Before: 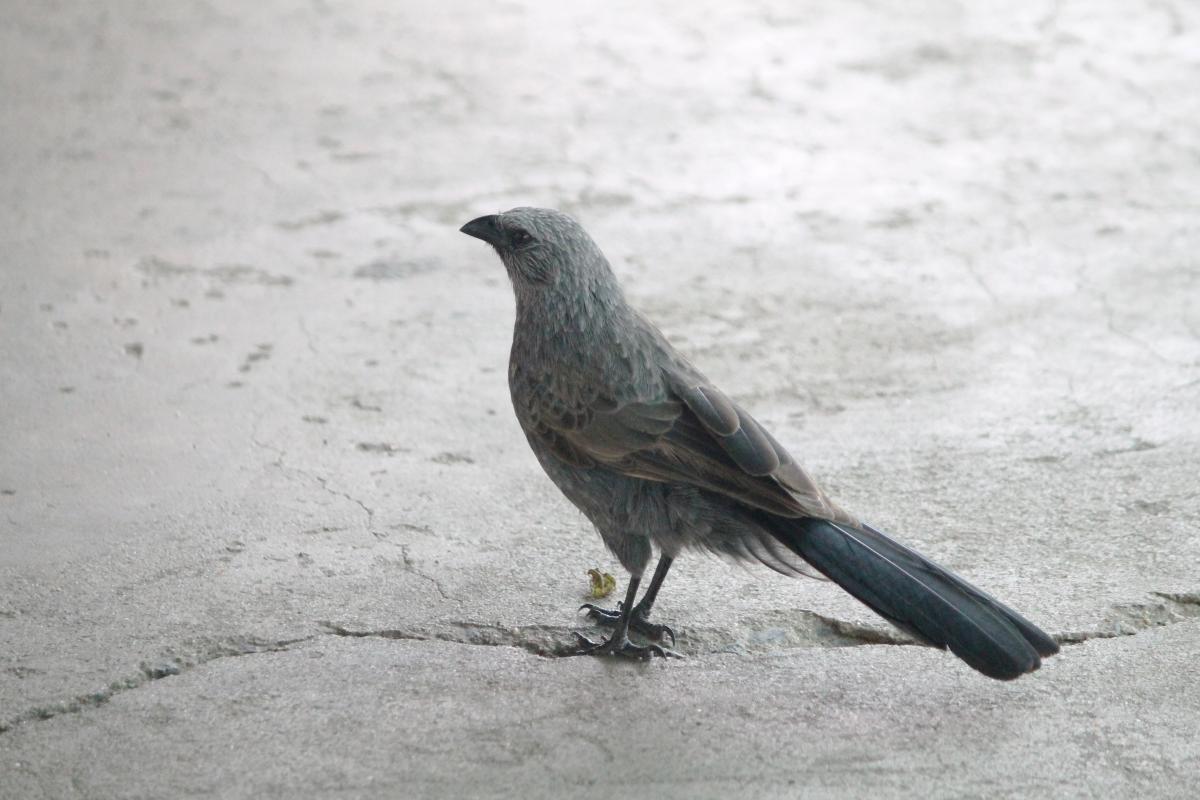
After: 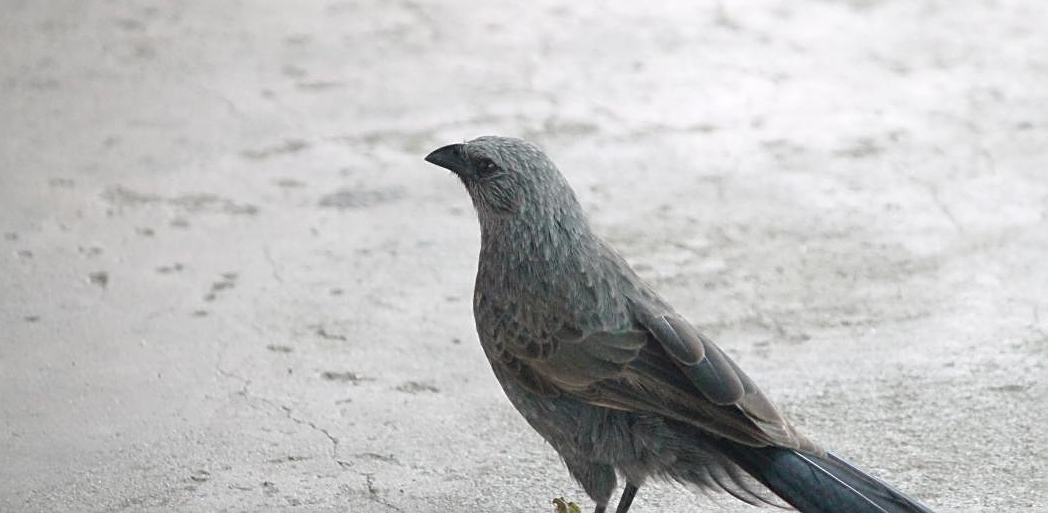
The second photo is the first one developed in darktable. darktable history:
crop: left 2.971%, top 8.948%, right 9.613%, bottom 26.827%
sharpen: on, module defaults
